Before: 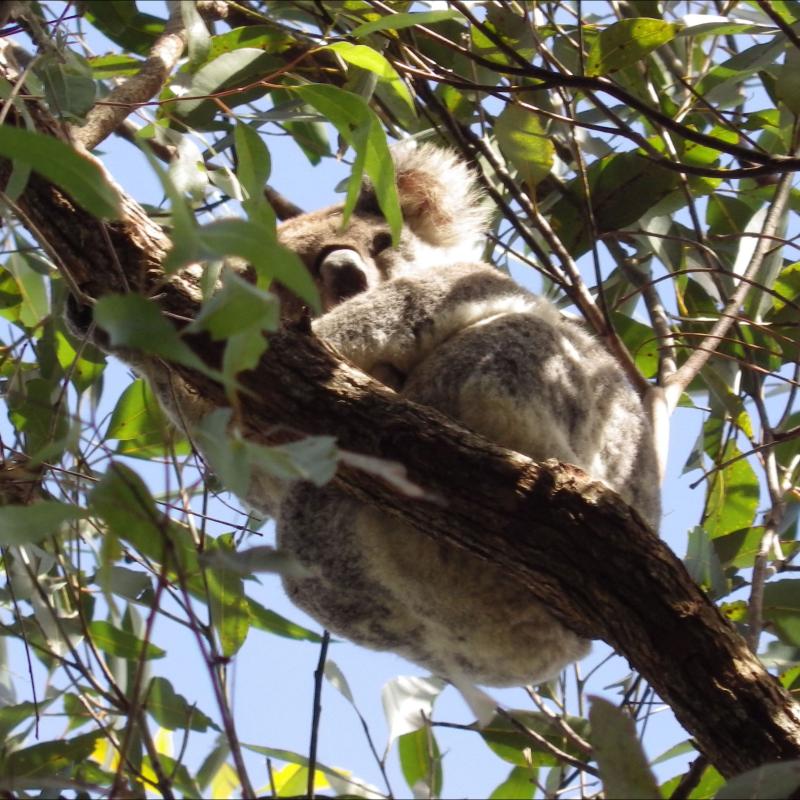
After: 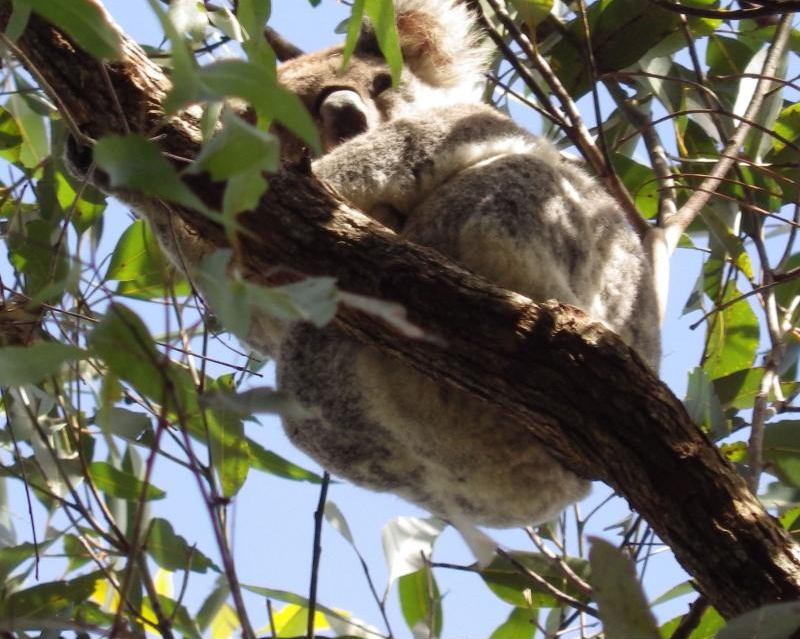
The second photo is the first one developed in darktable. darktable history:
crop and rotate: top 20.106%
